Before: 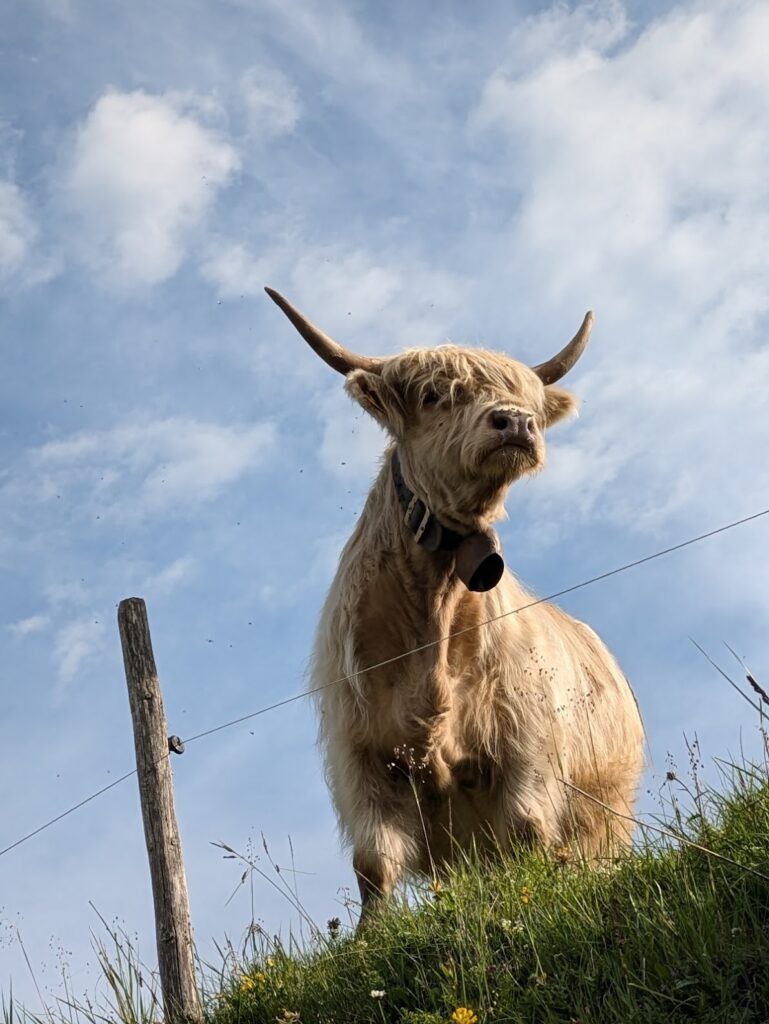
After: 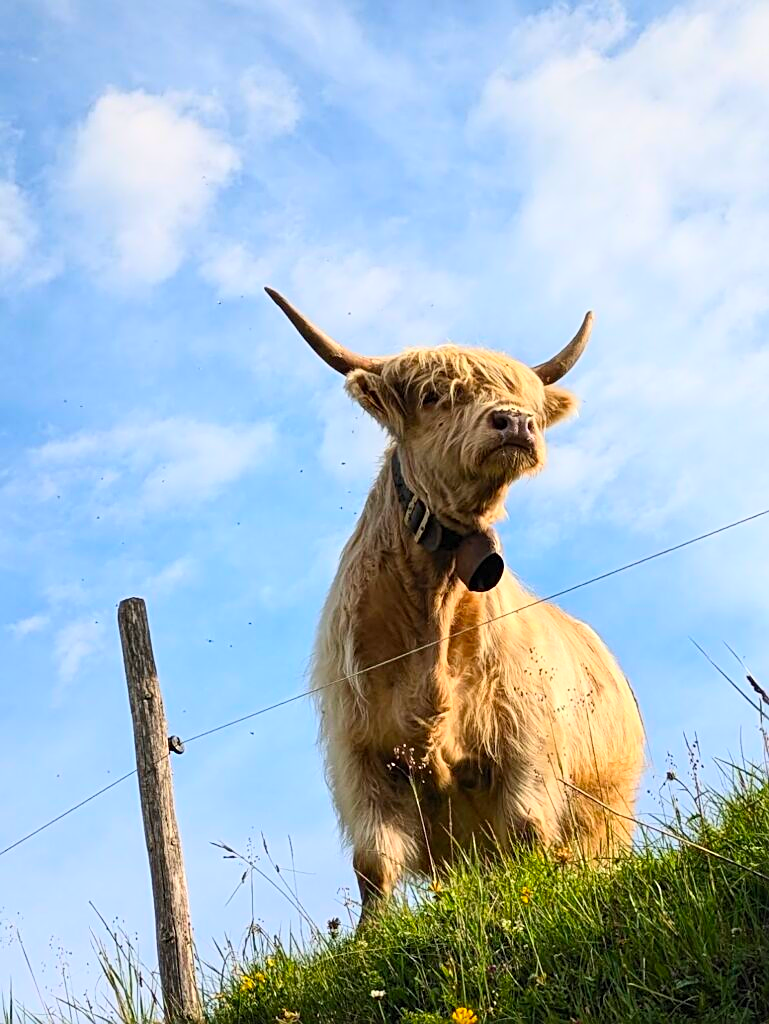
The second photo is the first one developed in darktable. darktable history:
sharpen: on, module defaults
contrast brightness saturation: contrast 0.195, brightness 0.197, saturation 0.781
